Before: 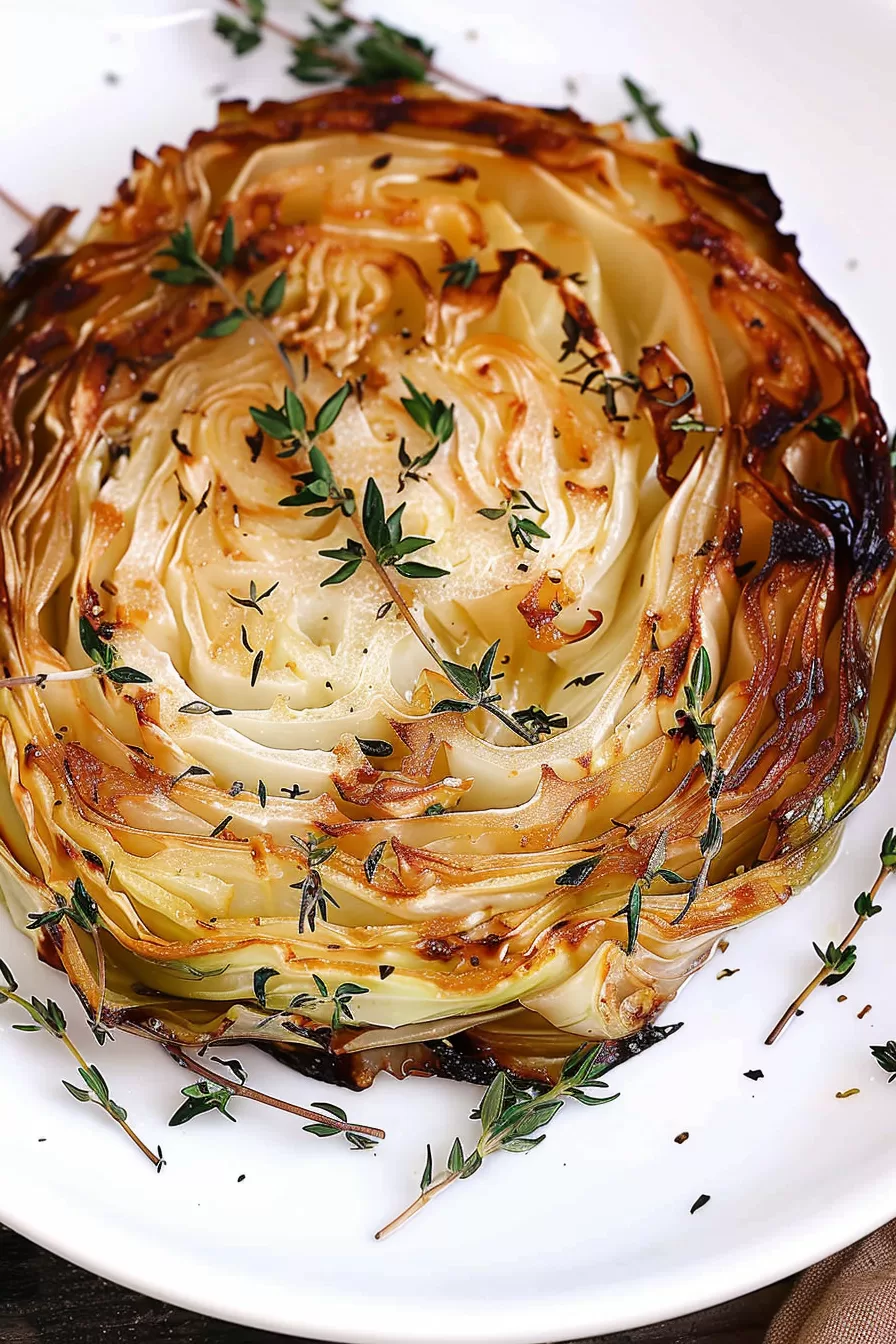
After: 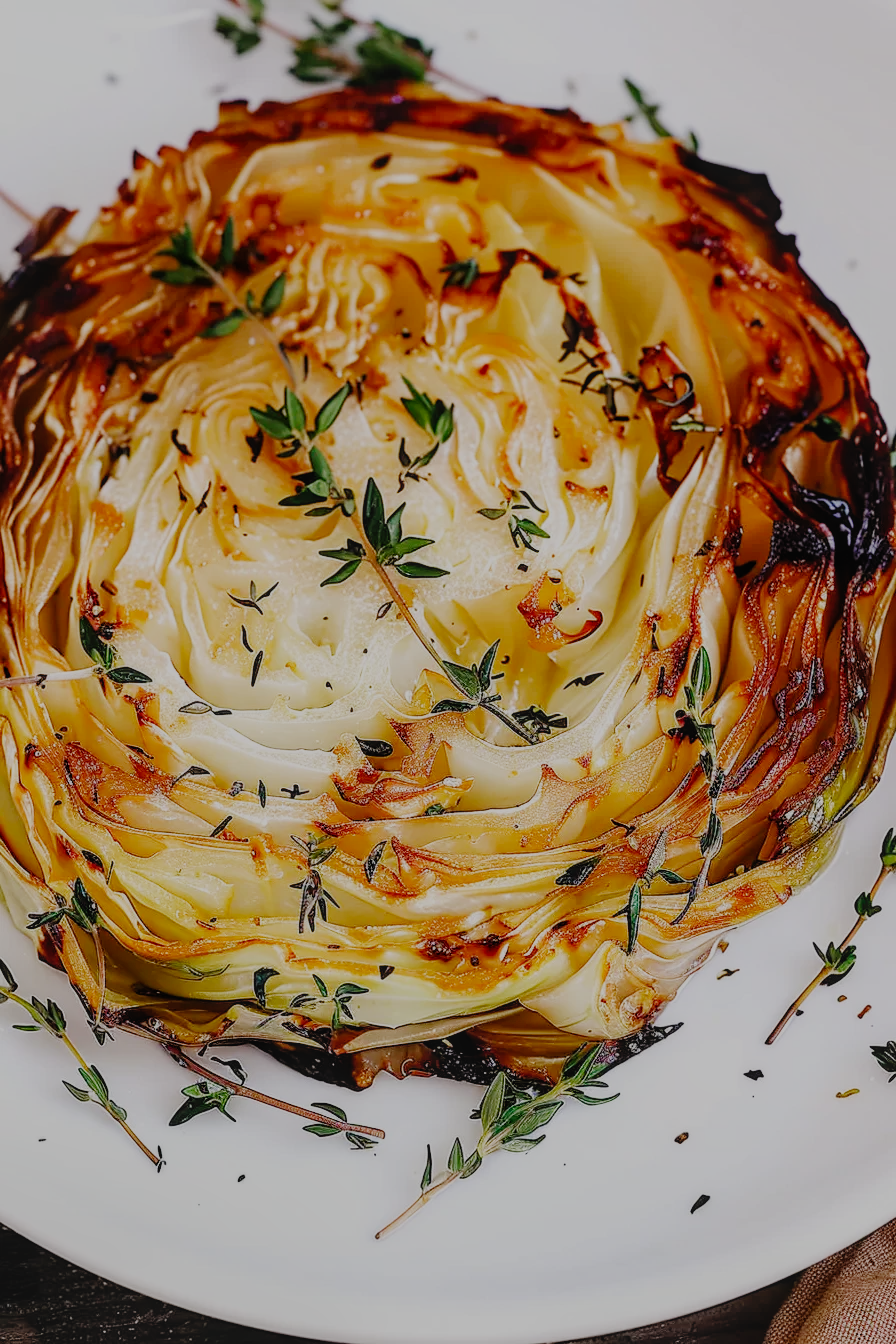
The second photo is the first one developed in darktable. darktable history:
local contrast: detail 109%
filmic rgb: middle gray luminance 17.83%, black relative exposure -7.54 EV, white relative exposure 8.49 EV, target black luminance 0%, hardness 2.23, latitude 17.47%, contrast 0.882, highlights saturation mix 5.69%, shadows ↔ highlights balance 10.73%, preserve chrominance no, color science v5 (2021), contrast in shadows safe, contrast in highlights safe
